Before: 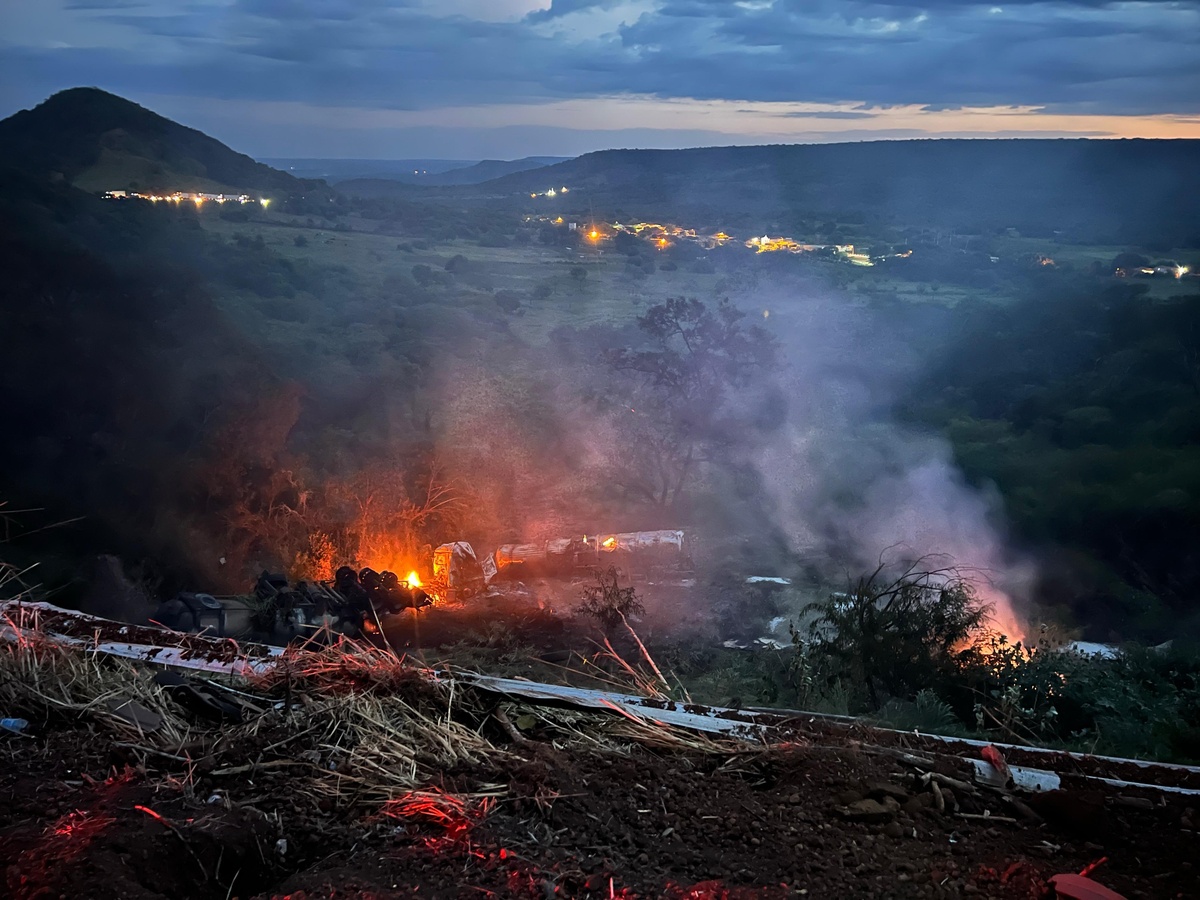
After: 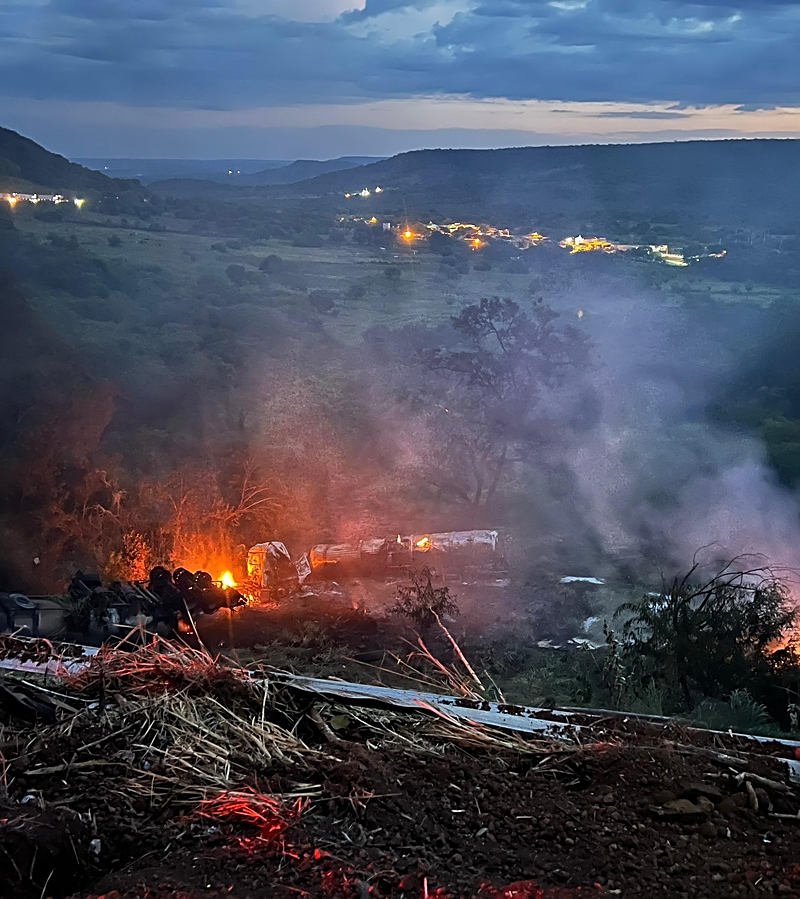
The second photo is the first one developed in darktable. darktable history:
sharpen: on, module defaults
crop and rotate: left 15.546%, right 17.787%
